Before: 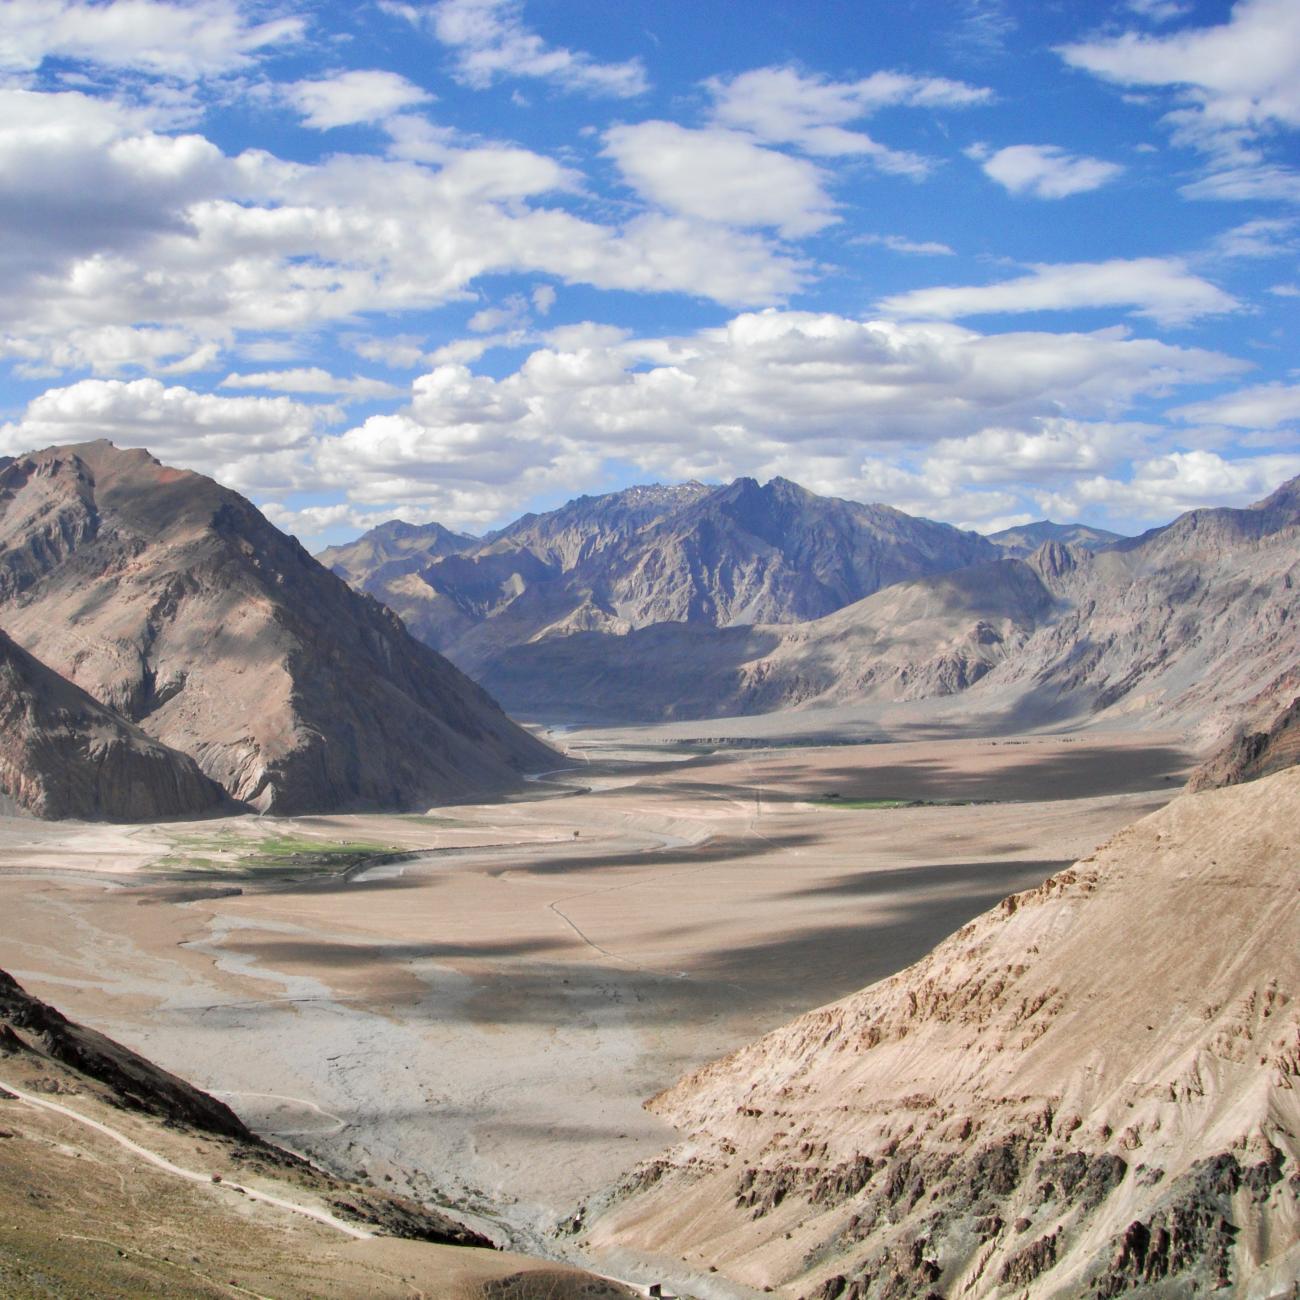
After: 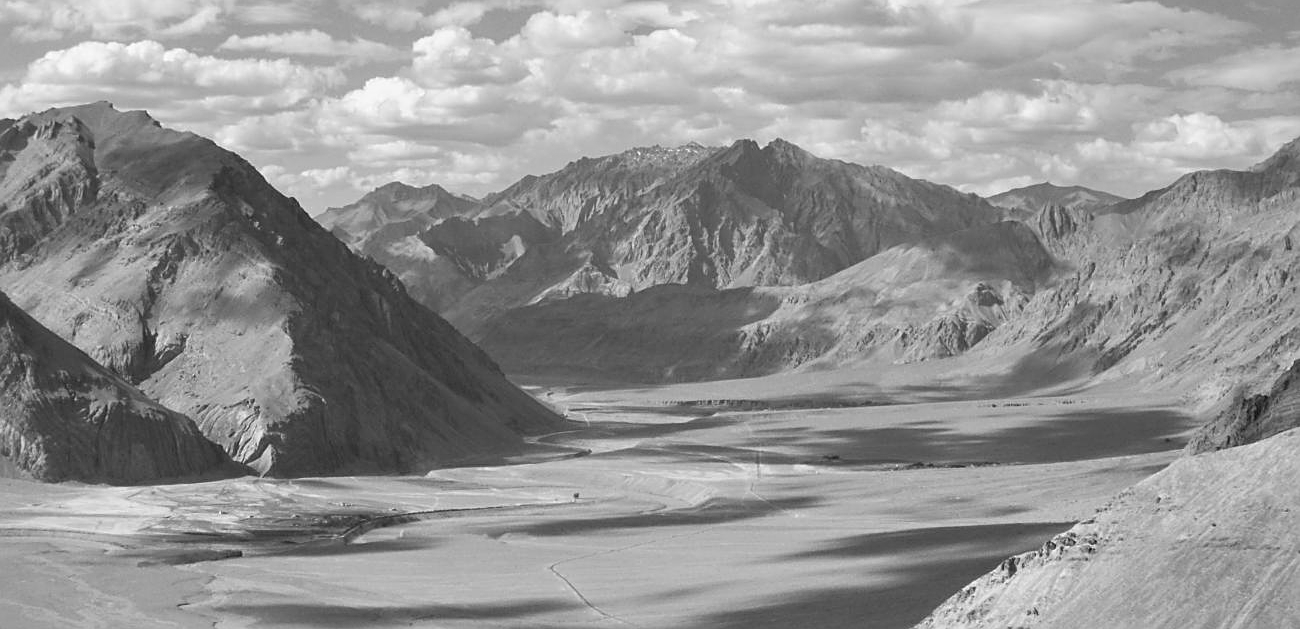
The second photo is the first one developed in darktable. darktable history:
monochrome: a 32, b 64, size 2.3
crop and rotate: top 26.056%, bottom 25.543%
sharpen: on, module defaults
